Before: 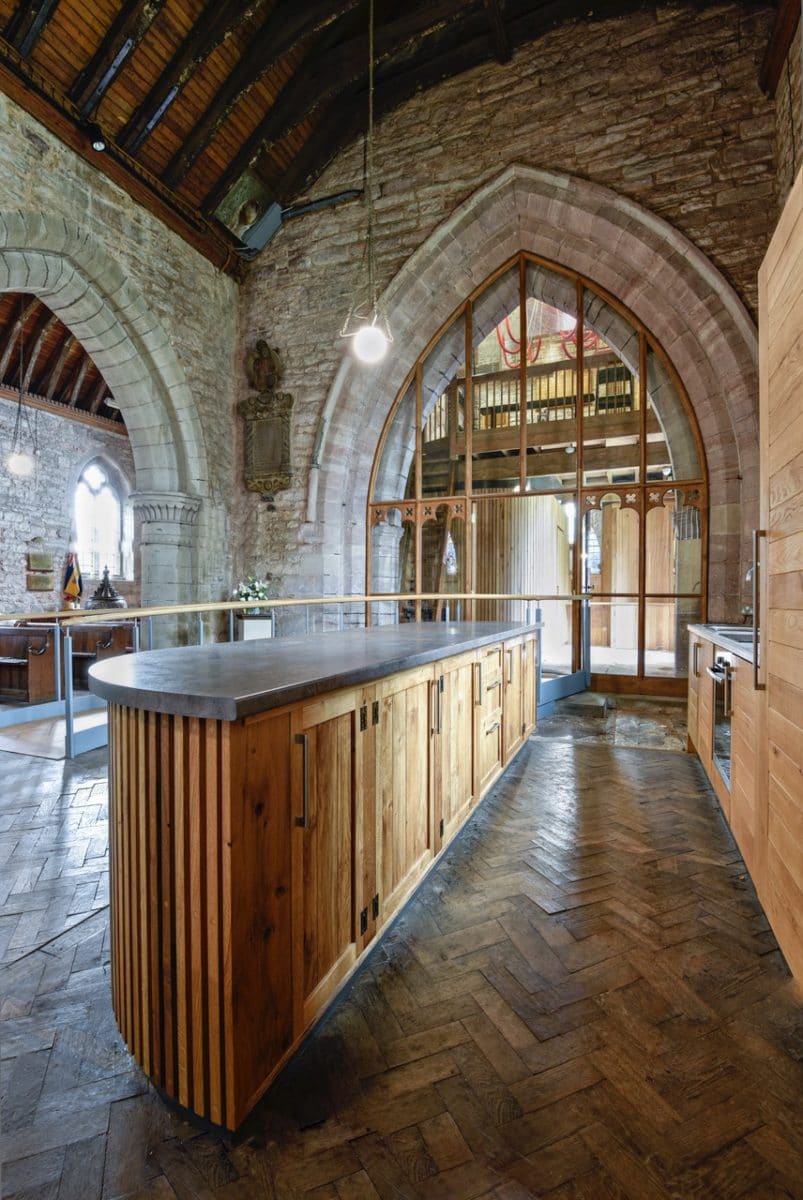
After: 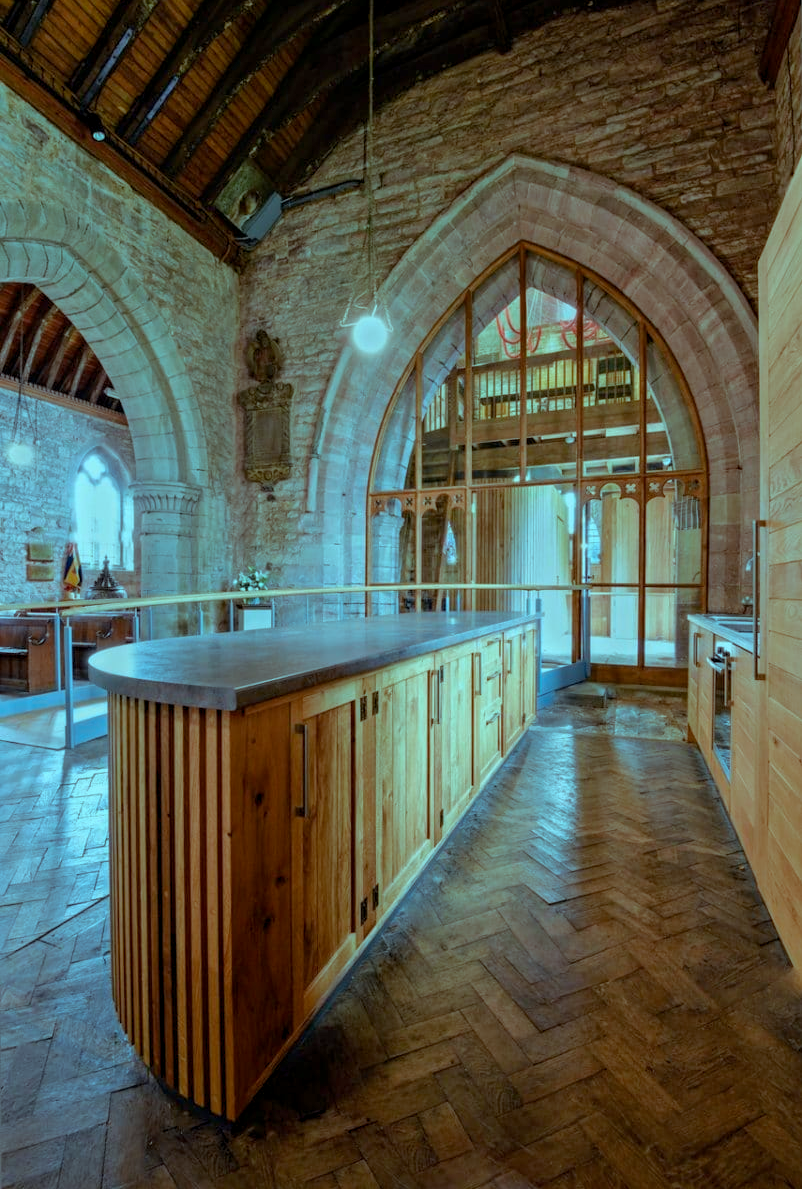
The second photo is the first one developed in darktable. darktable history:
crop: top 0.893%, right 0.096%
color balance rgb: highlights gain › luminance -32.977%, highlights gain › chroma 5.615%, highlights gain › hue 218.53°, global offset › luminance -0.486%, perceptual saturation grading › global saturation 0.04%, global vibrance 20%
exposure: exposure 0.128 EV, compensate highlight preservation false
